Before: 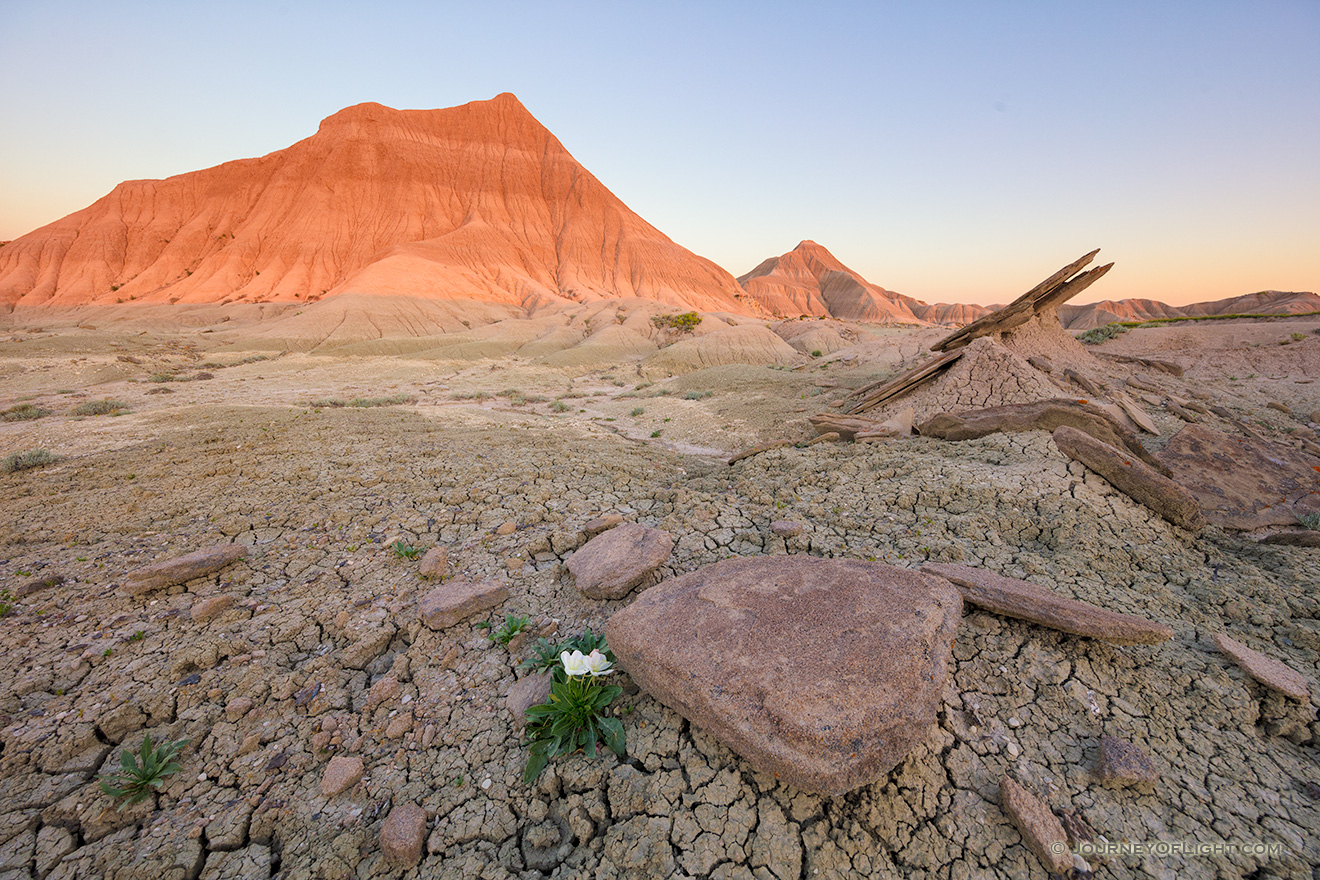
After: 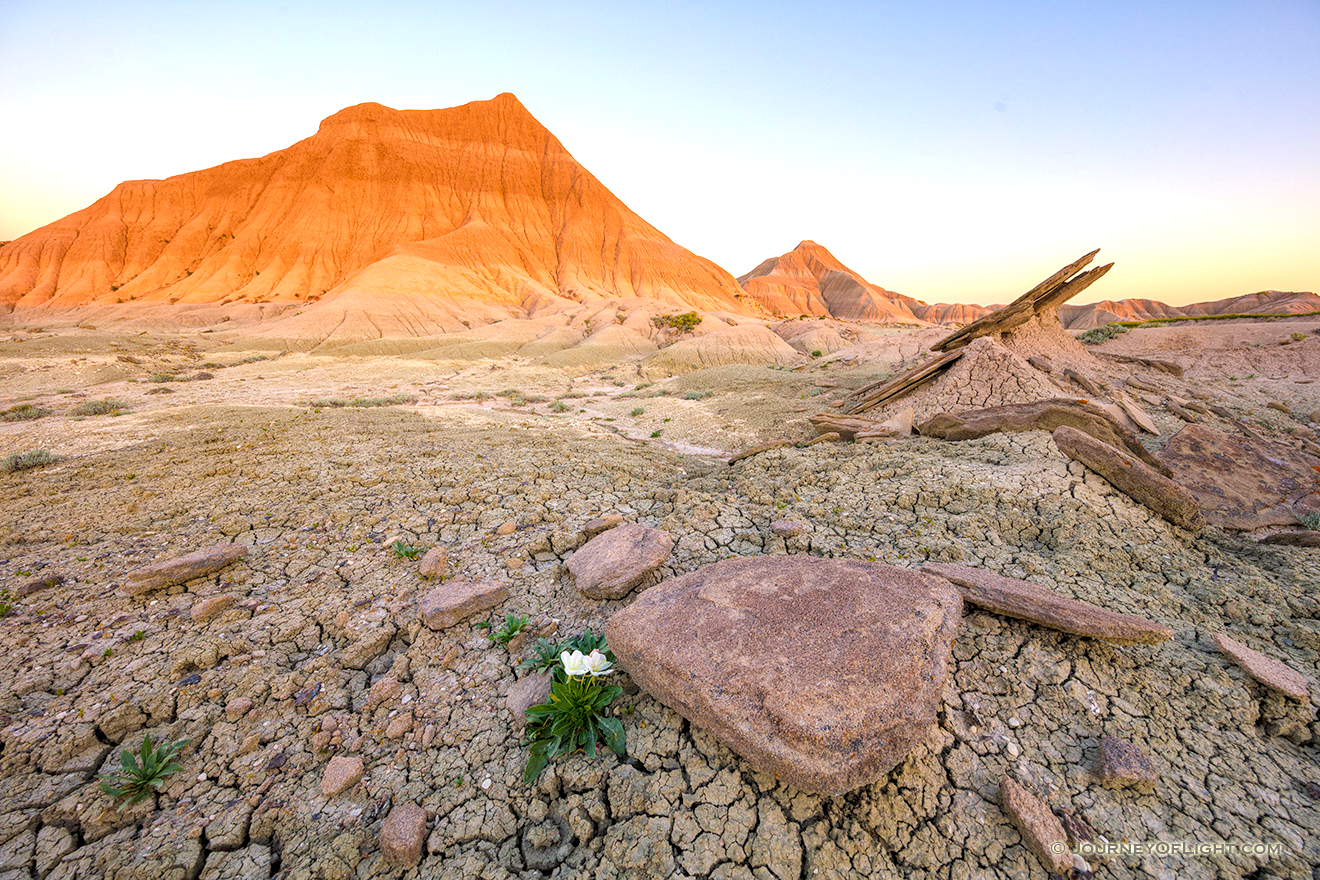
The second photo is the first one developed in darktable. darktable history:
local contrast: on, module defaults
color balance rgb: linear chroma grading › global chroma 15%, perceptual saturation grading › global saturation 30%
exposure: black level correction 0.001, exposure 0.5 EV, compensate exposure bias true, compensate highlight preservation false
color correction: saturation 0.8
